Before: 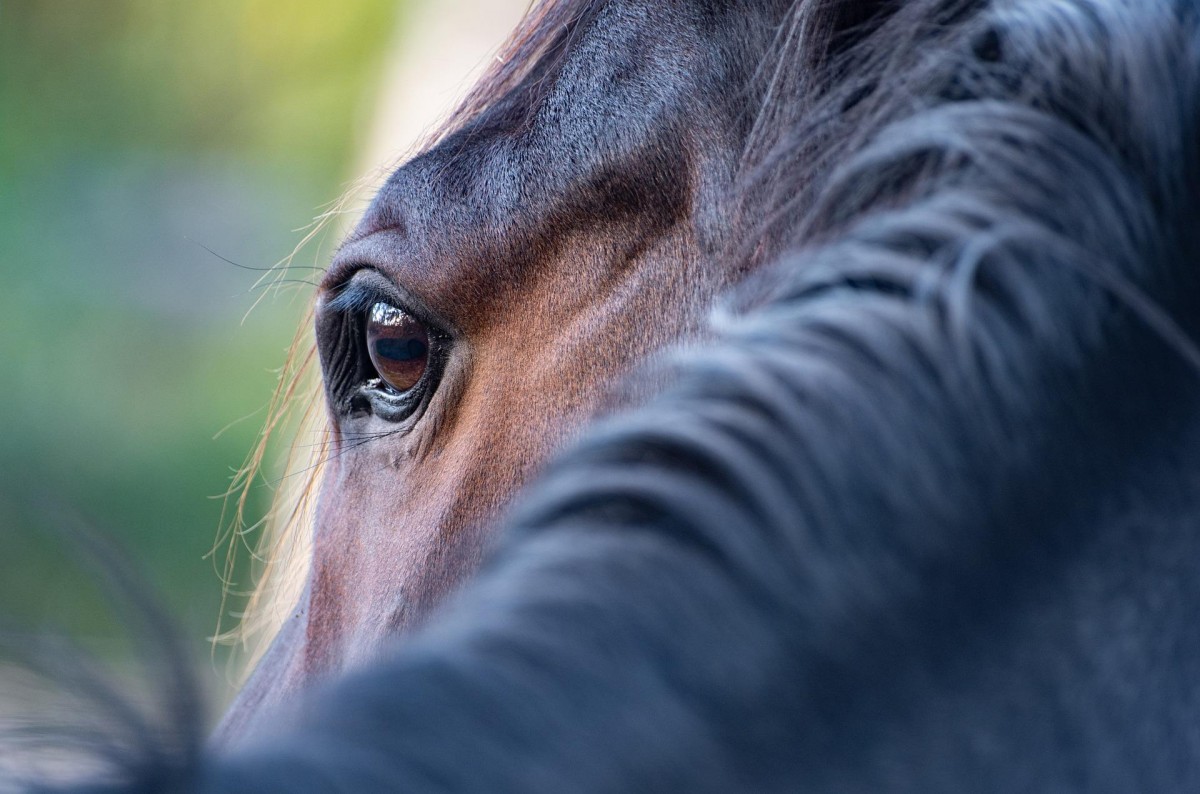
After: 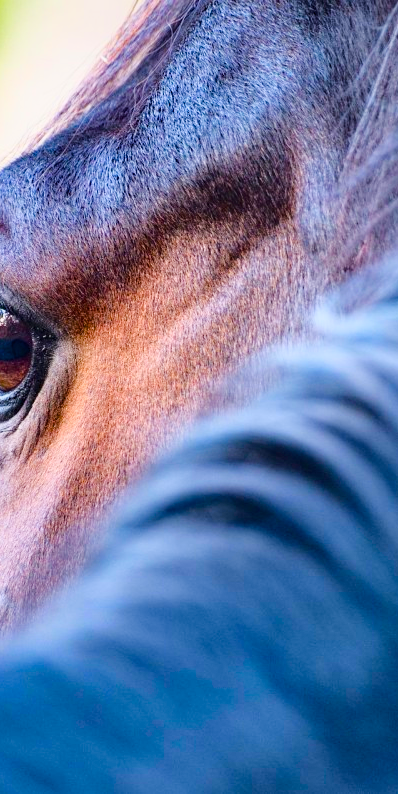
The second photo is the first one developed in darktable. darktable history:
shadows and highlights: radius 134.57, soften with gaussian
color balance rgb: linear chroma grading › global chroma 15.409%, perceptual saturation grading › global saturation 43.909%, perceptual saturation grading › highlights -50.578%, perceptual saturation grading › shadows 30.504%, contrast -10.185%
base curve: curves: ch0 [(0, 0) (0.028, 0.03) (0.121, 0.232) (0.46, 0.748) (0.859, 0.968) (1, 1)], preserve colors average RGB
crop: left 33.027%, right 33.796%
